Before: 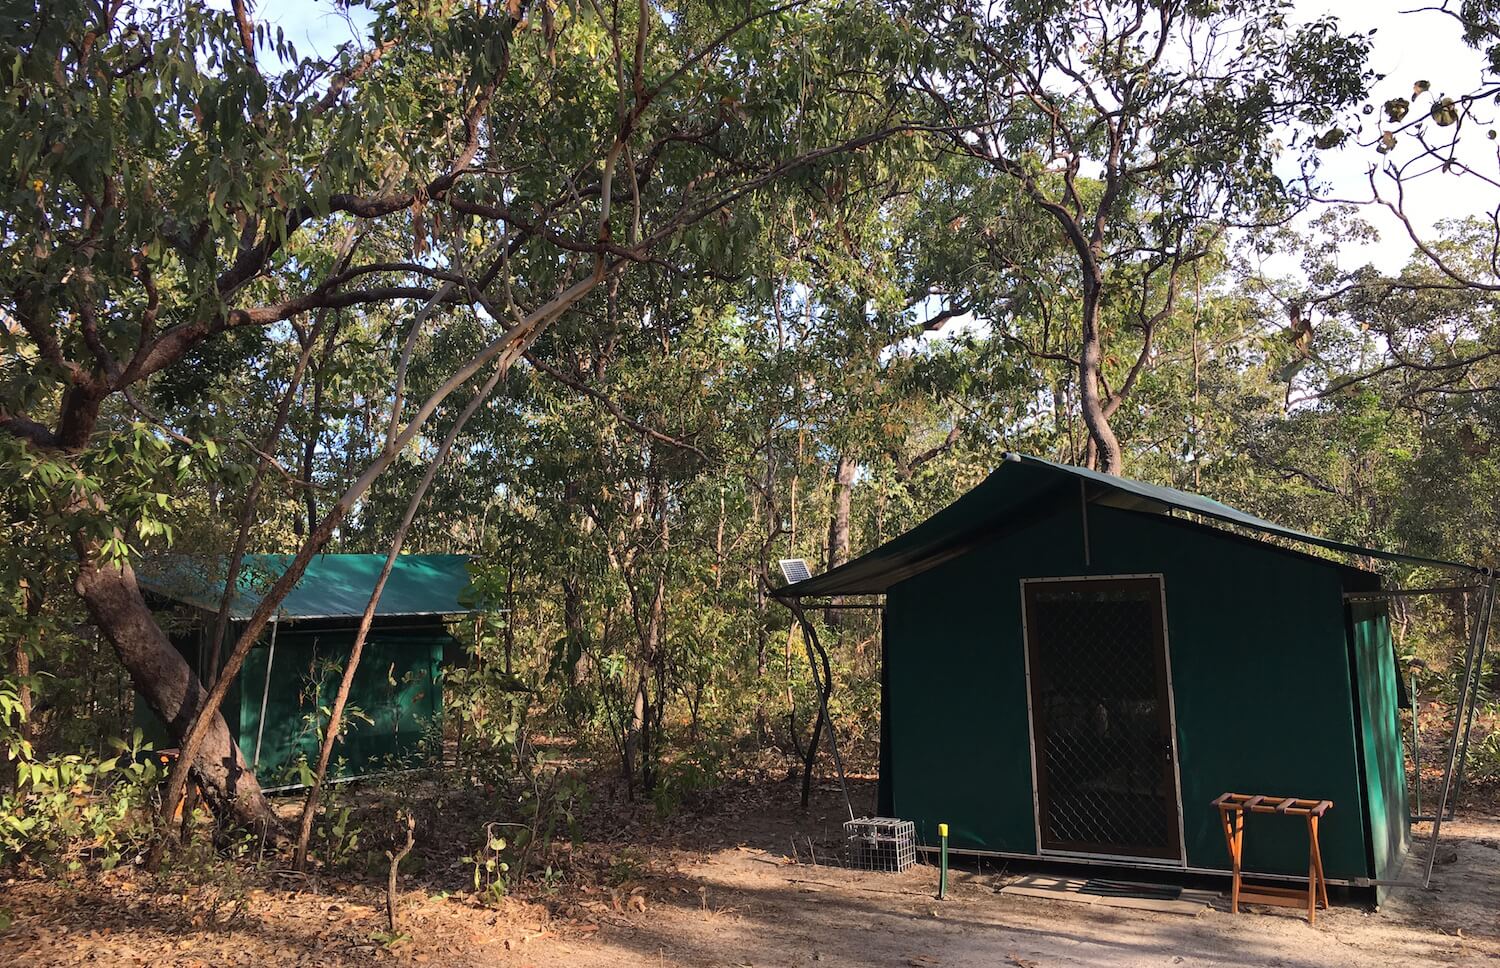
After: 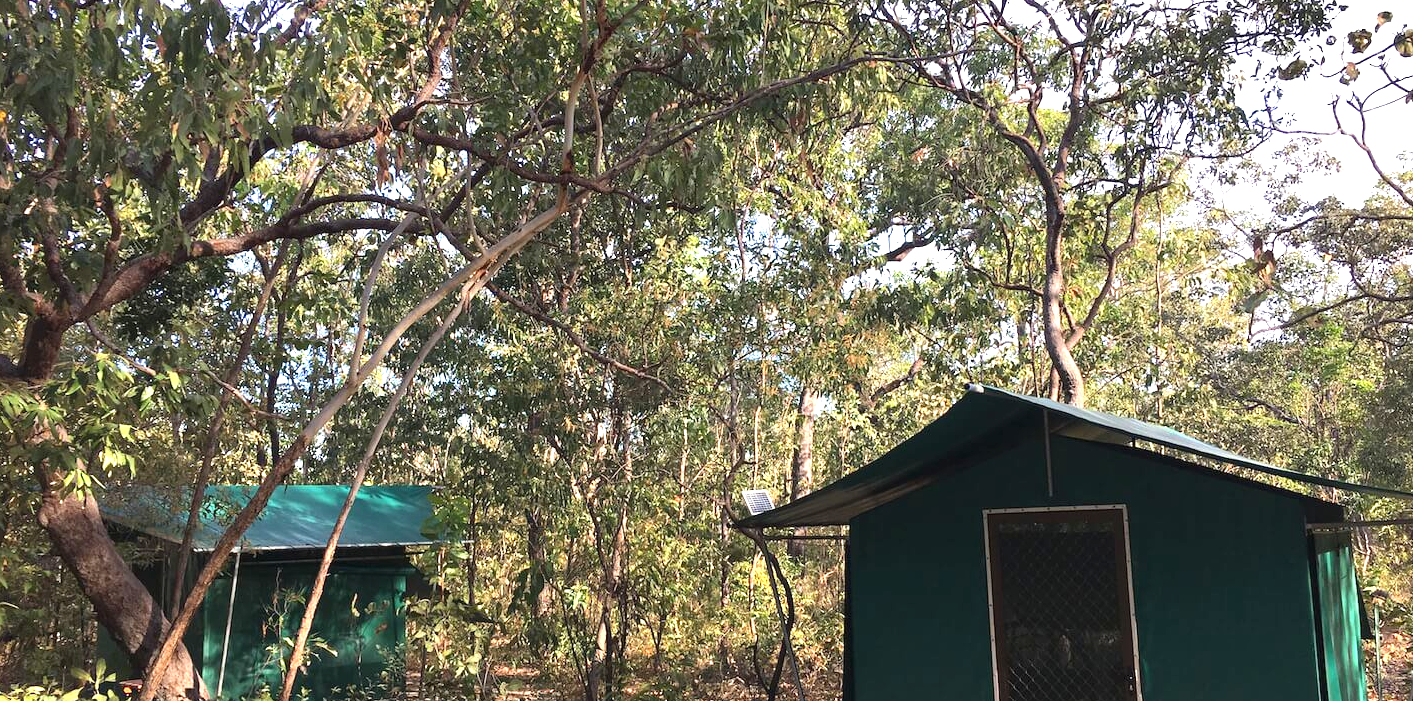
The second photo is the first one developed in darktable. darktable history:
crop: left 2.48%, top 7.223%, right 3.309%, bottom 20.325%
tone equalizer: on, module defaults
exposure: black level correction 0, exposure 1.032 EV, compensate highlight preservation false
